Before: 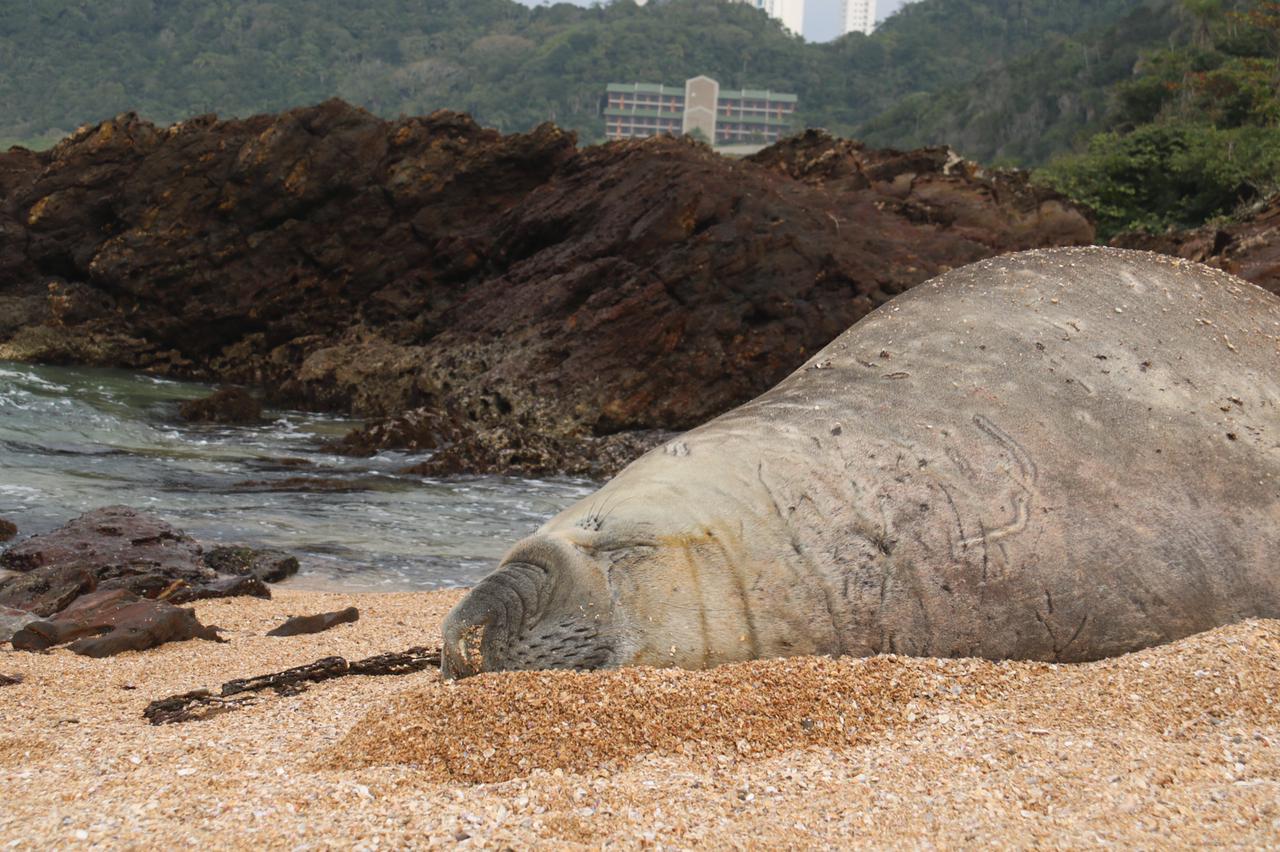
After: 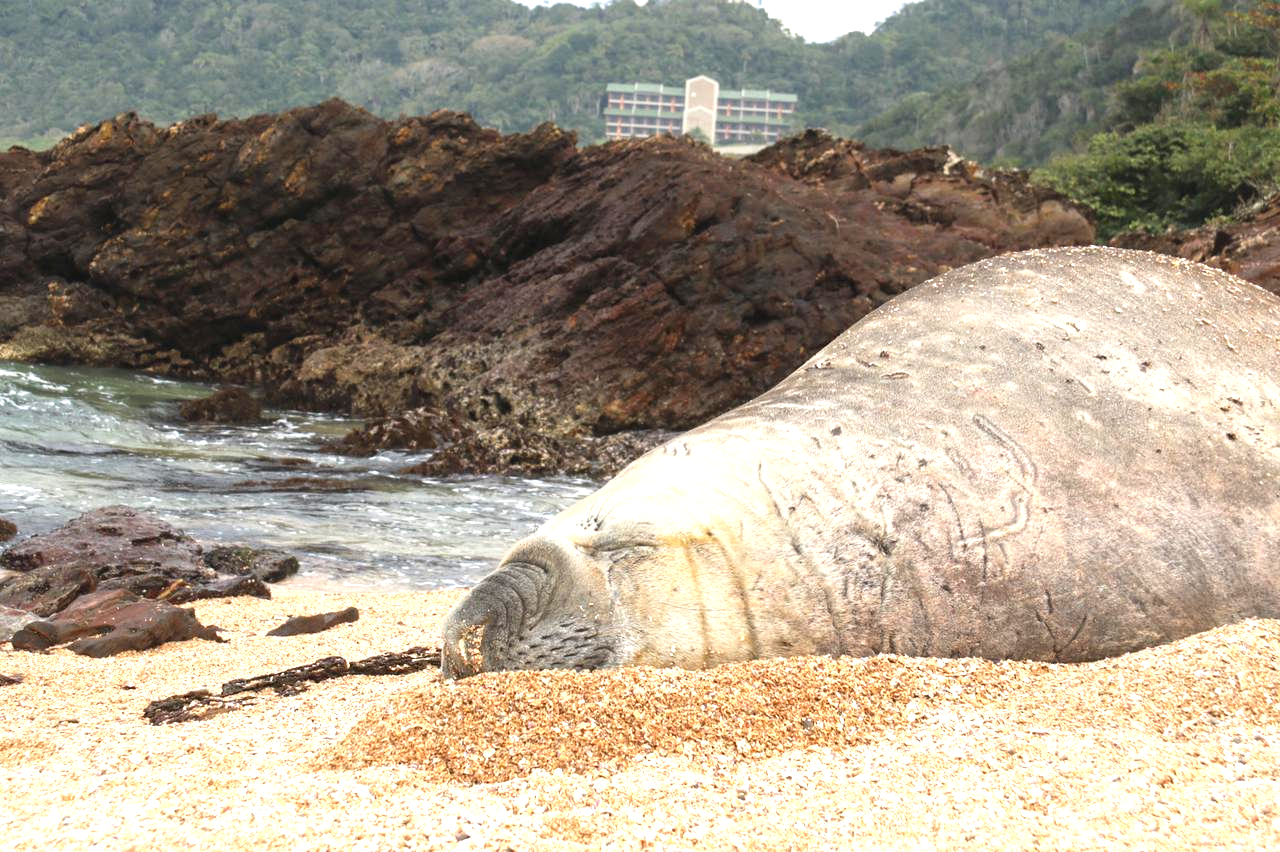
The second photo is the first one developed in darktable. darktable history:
local contrast: highlights 105%, shadows 102%, detail 119%, midtone range 0.2
exposure: black level correction 0, exposure 1.199 EV, compensate highlight preservation false
